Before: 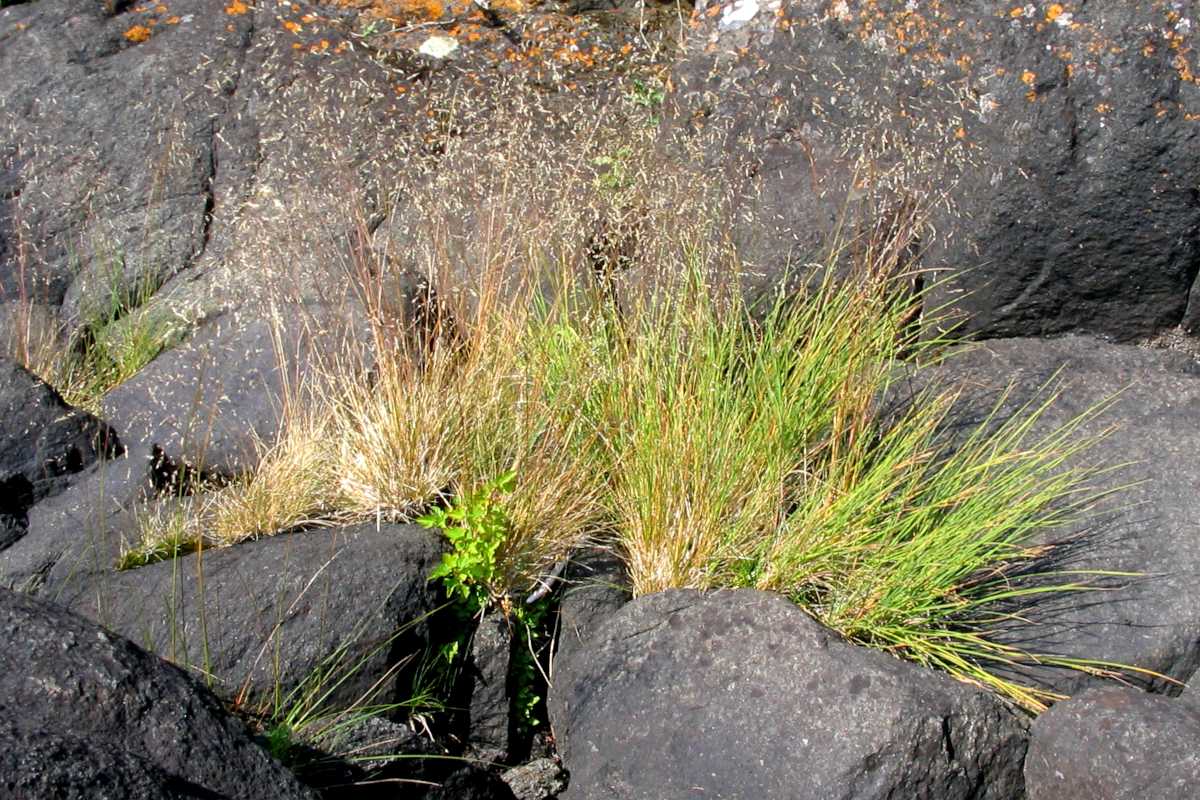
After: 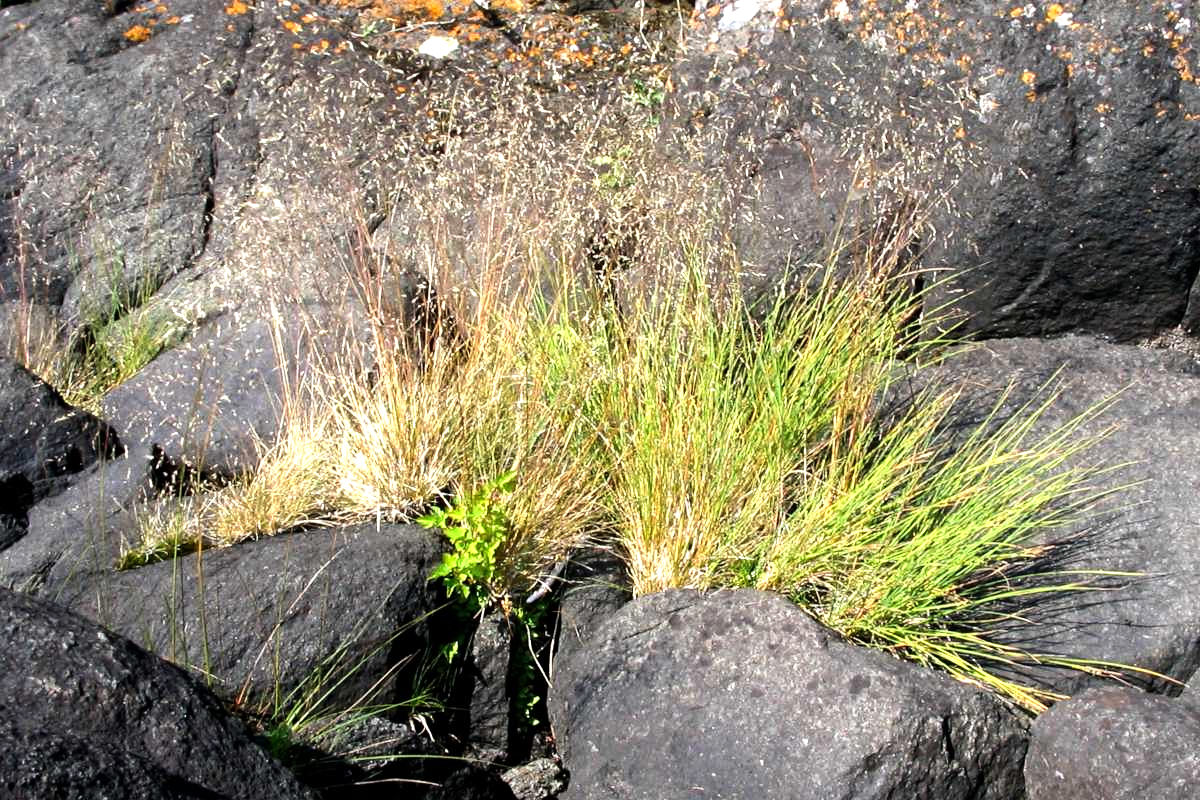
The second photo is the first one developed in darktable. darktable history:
tone equalizer: -8 EV -0.745 EV, -7 EV -0.705 EV, -6 EV -0.574 EV, -5 EV -0.395 EV, -3 EV 0.382 EV, -2 EV 0.6 EV, -1 EV 0.697 EV, +0 EV 0.727 EV, edges refinement/feathering 500, mask exposure compensation -1.57 EV, preserve details no
